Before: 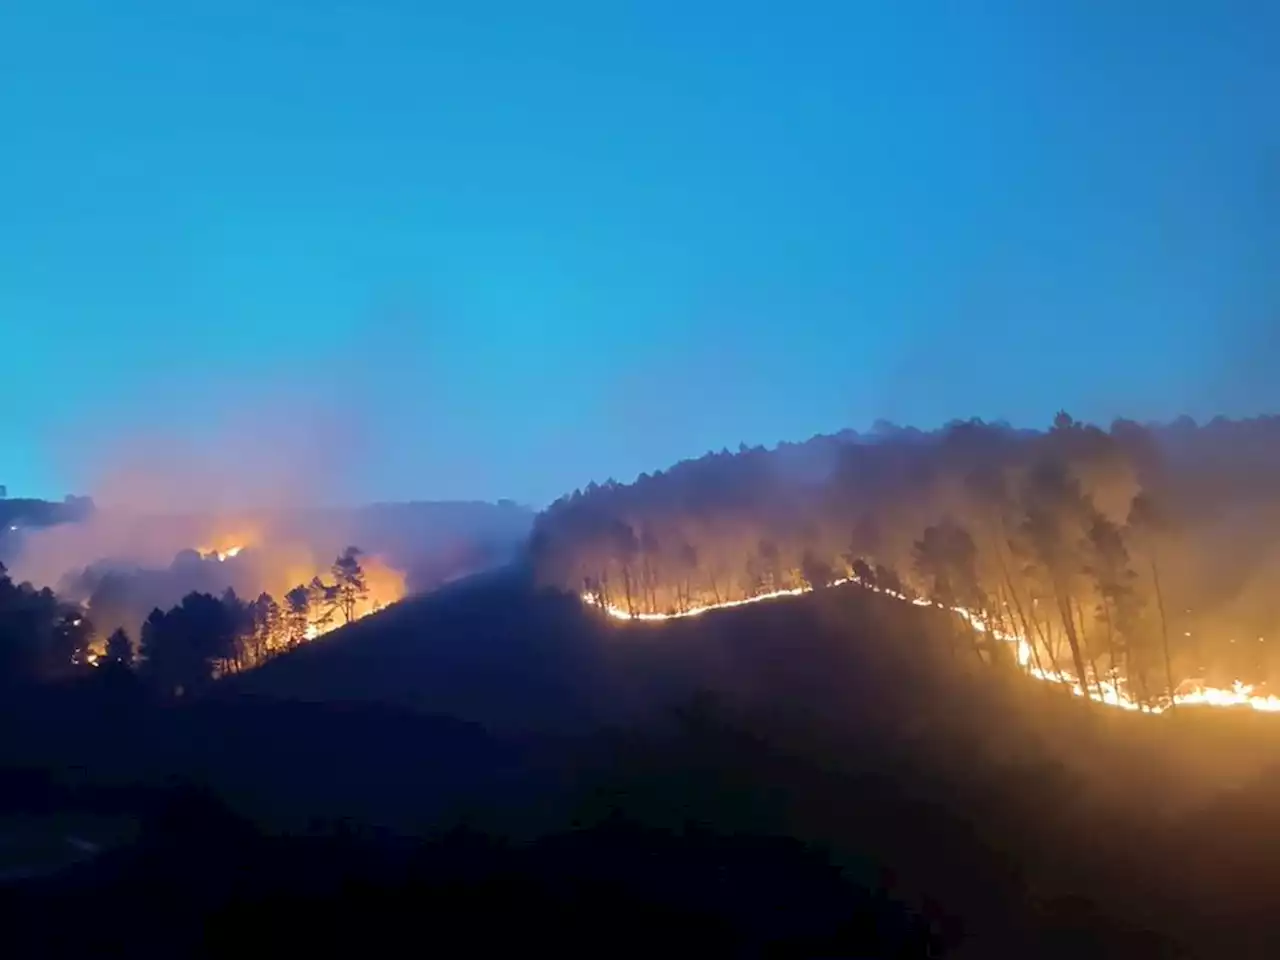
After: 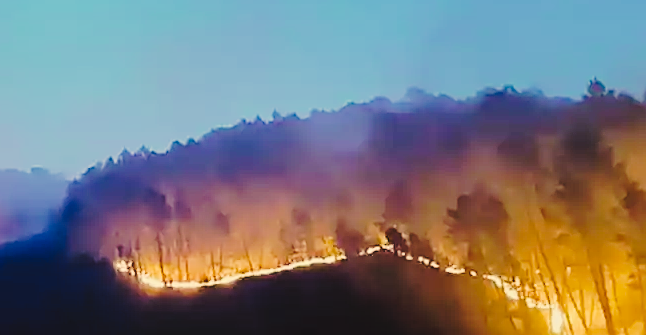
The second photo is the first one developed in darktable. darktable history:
tone curve: curves: ch0 [(0, 0) (0.003, 0.049) (0.011, 0.052) (0.025, 0.057) (0.044, 0.069) (0.069, 0.076) (0.1, 0.09) (0.136, 0.111) (0.177, 0.15) (0.224, 0.197) (0.277, 0.267) (0.335, 0.366) (0.399, 0.477) (0.468, 0.561) (0.543, 0.651) (0.623, 0.733) (0.709, 0.804) (0.801, 0.869) (0.898, 0.924) (1, 1)], preserve colors none
crop: left 36.521%, top 34.601%, right 12.938%, bottom 30.409%
shadows and highlights: shadows 32.19, highlights -32.11, soften with gaussian
color correction: highlights a* 1.41, highlights b* 17.17
filmic rgb: black relative exposure -5.14 EV, white relative exposure 3.97 EV, hardness 2.89, contrast 1.094
color balance rgb: power › hue 61.06°, perceptual saturation grading › global saturation -0.047%, global vibrance 30.517%, contrast 10.306%
sharpen: on, module defaults
